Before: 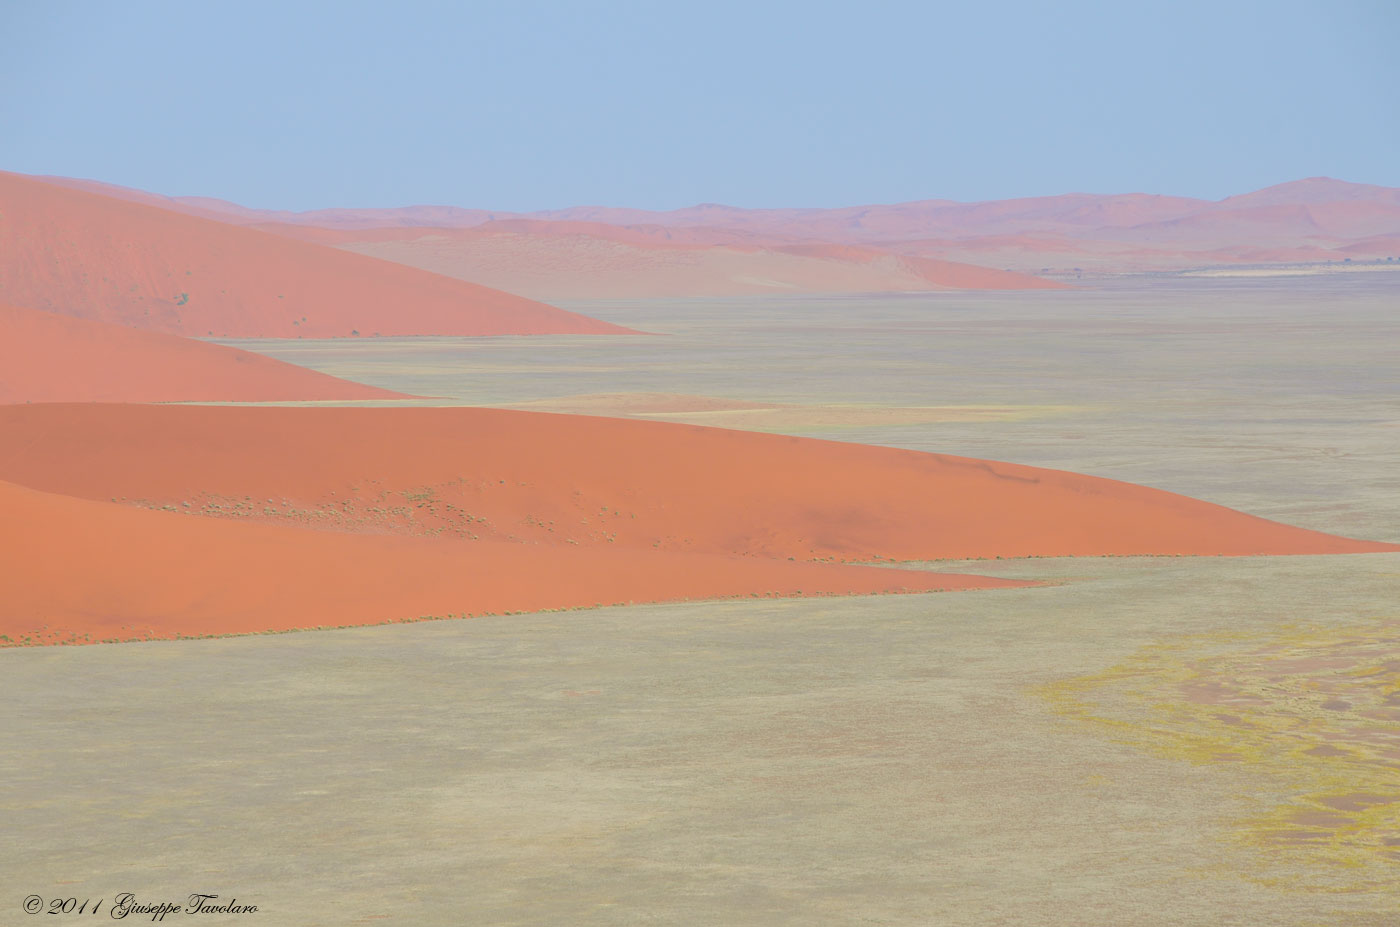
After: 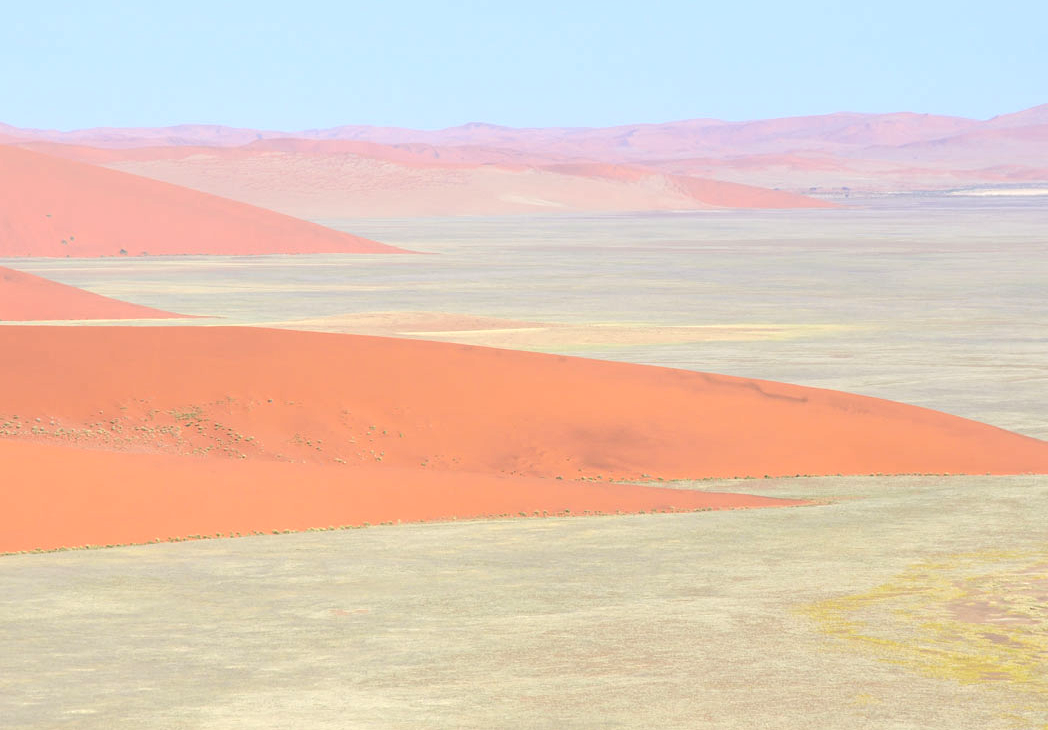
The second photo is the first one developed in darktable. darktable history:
exposure: exposure 0.665 EV, compensate exposure bias true
crop: left 16.601%, top 8.77%, right 8.487%, bottom 12.473%
local contrast: detail 130%
